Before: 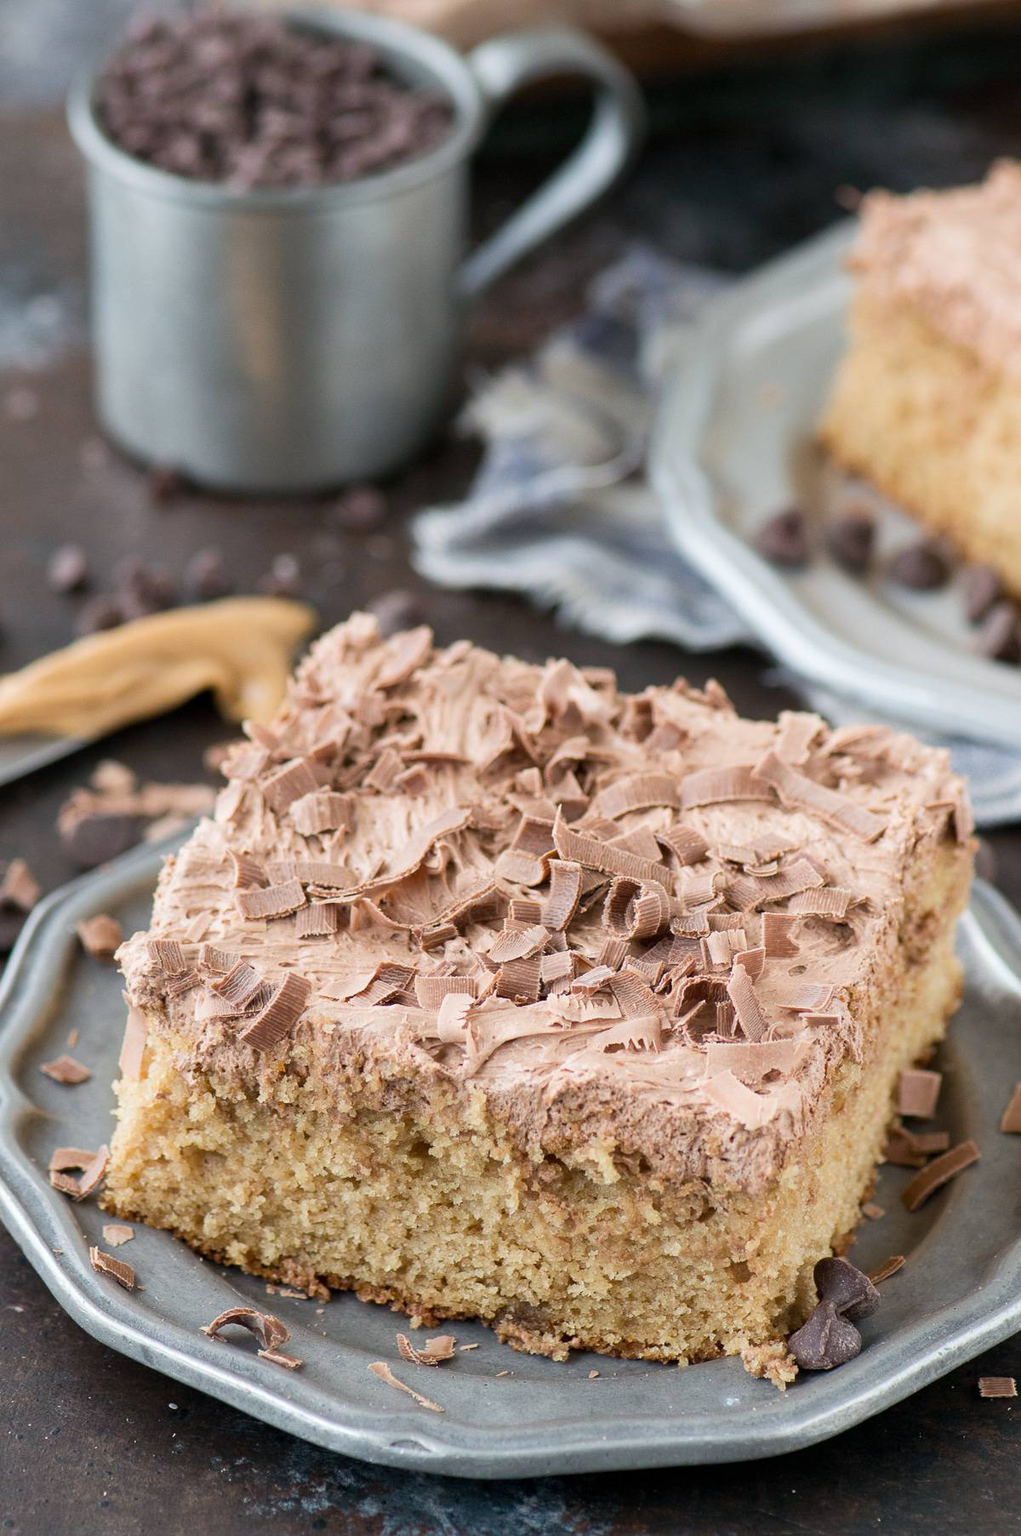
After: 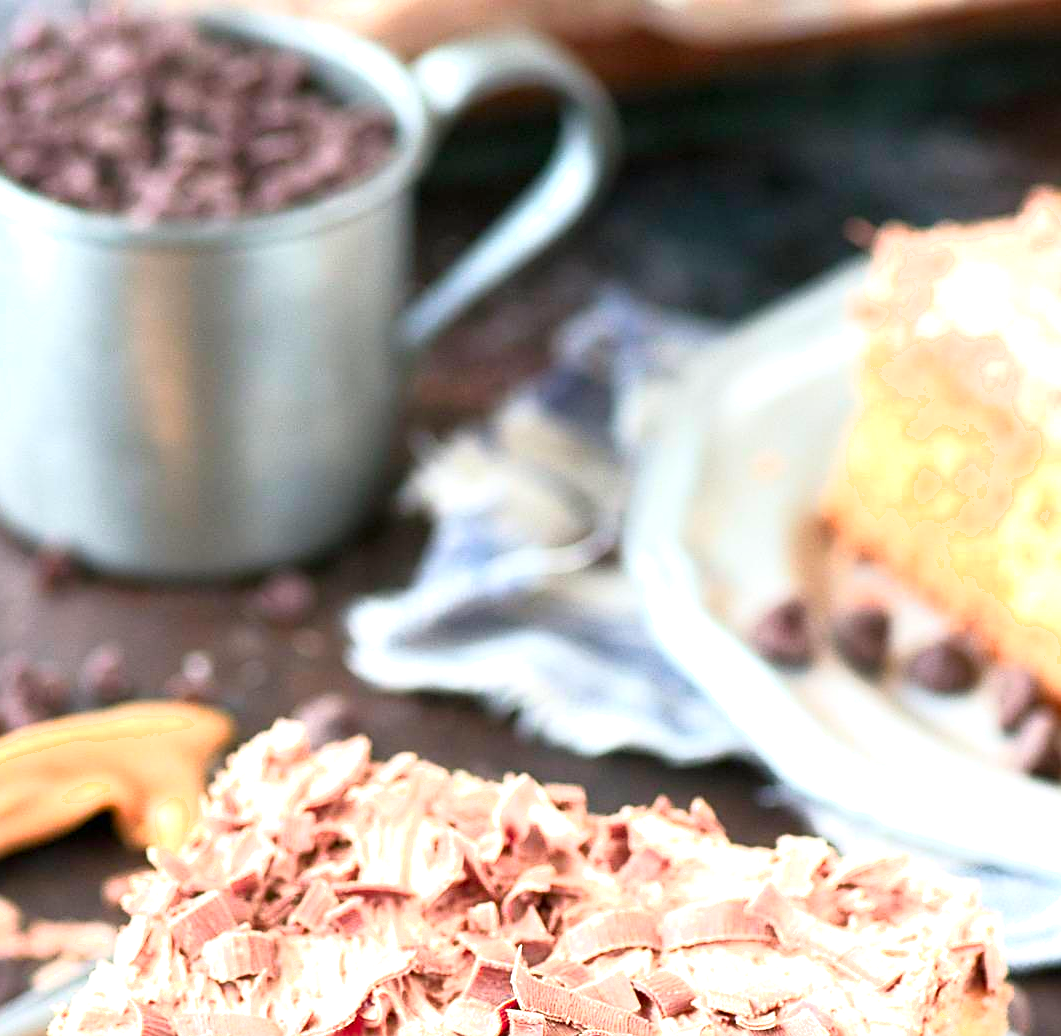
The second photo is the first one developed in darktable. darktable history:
local contrast: mode bilateral grid, contrast 15, coarseness 36, detail 104%, midtone range 0.2
exposure: exposure 1 EV, compensate highlight preservation false
sharpen: on, module defaults
color zones: curves: ch1 [(0.24, 0.634) (0.75, 0.5)]; ch2 [(0.253, 0.437) (0.745, 0.491)]
contrast brightness saturation: contrast 0.037, saturation 0.162
shadows and highlights: shadows 0.654, highlights 41.99
crop and rotate: left 11.508%, bottom 42.559%
